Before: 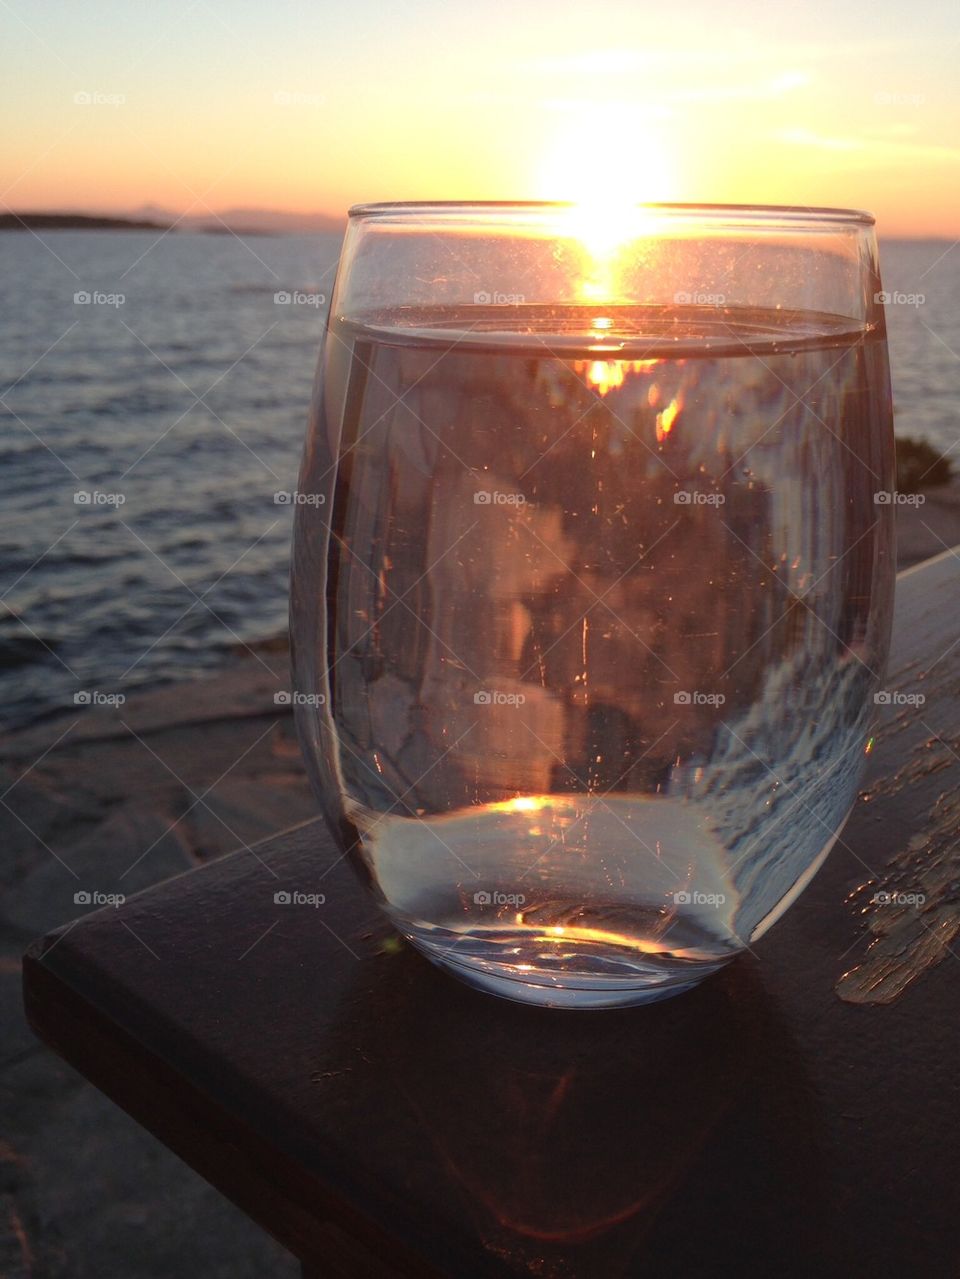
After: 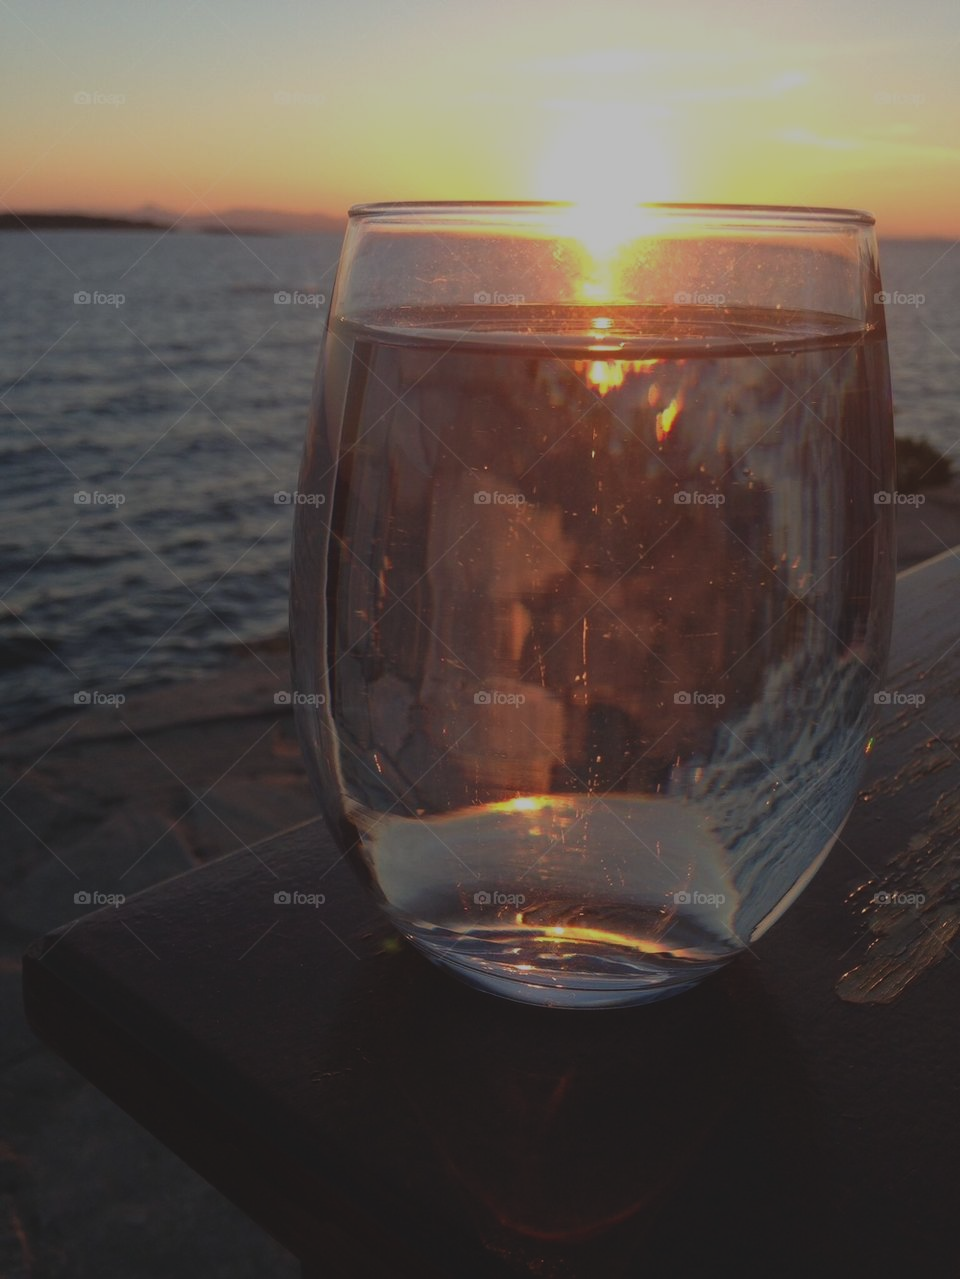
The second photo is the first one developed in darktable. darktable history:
contrast brightness saturation: contrast 0.038, saturation 0.07
exposure: black level correction -0.017, exposure -1.014 EV, compensate exposure bias true, compensate highlight preservation false
